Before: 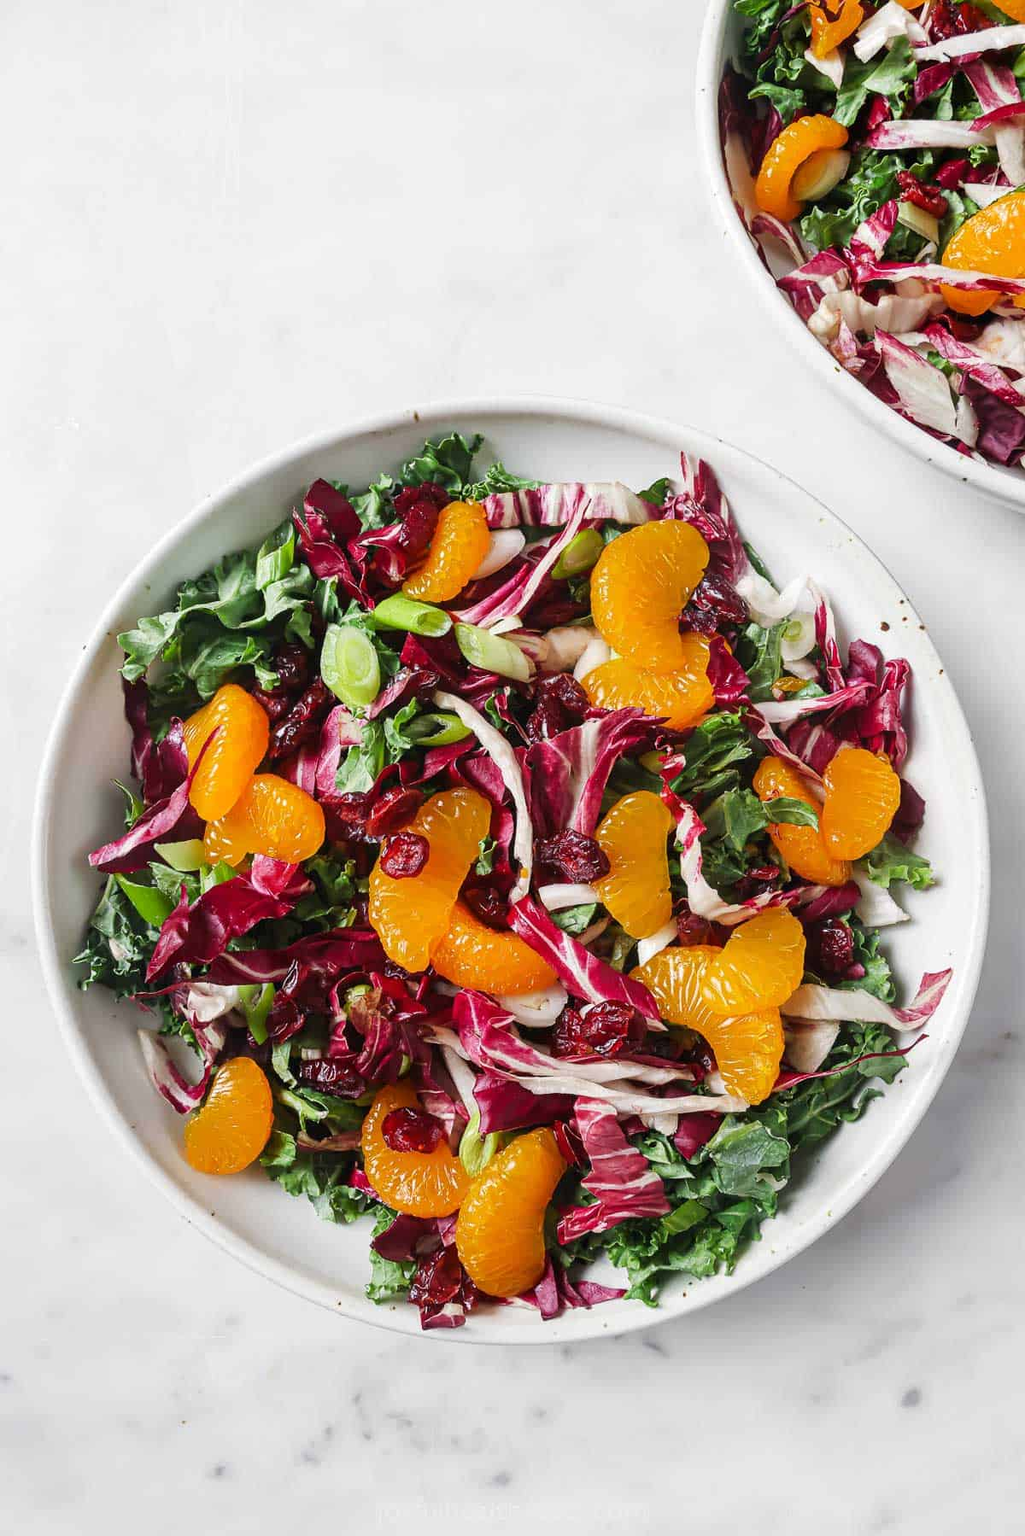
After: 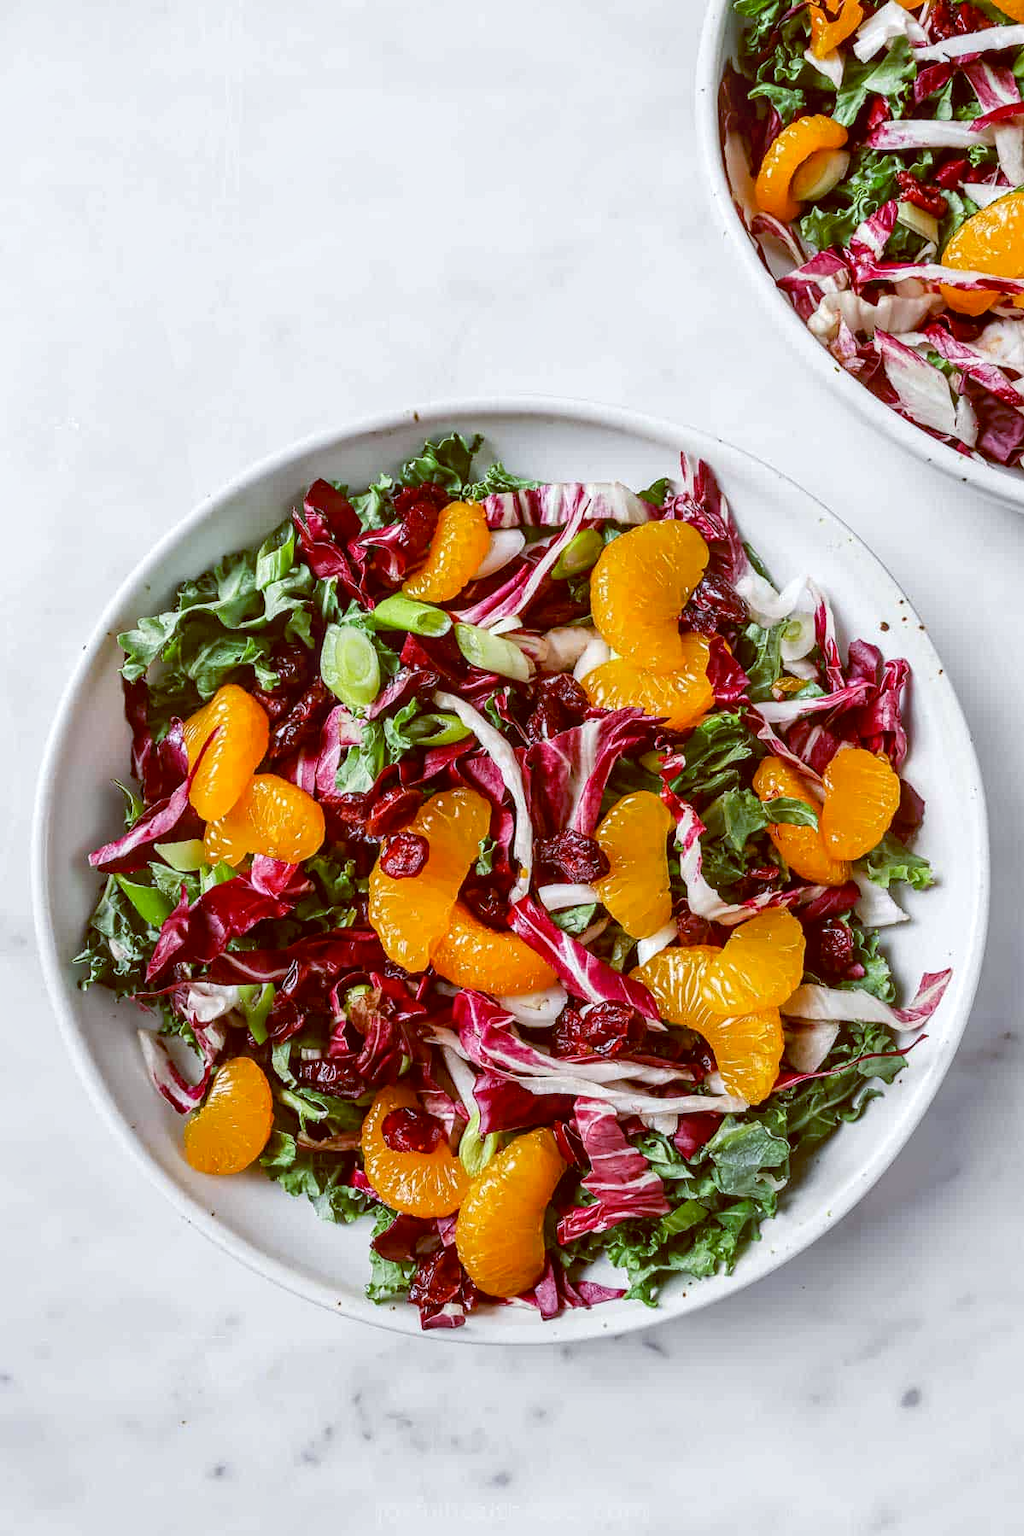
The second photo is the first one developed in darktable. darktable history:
local contrast: on, module defaults
color balance: lift [1, 1.015, 1.004, 0.985], gamma [1, 0.958, 0.971, 1.042], gain [1, 0.956, 0.977, 1.044]
